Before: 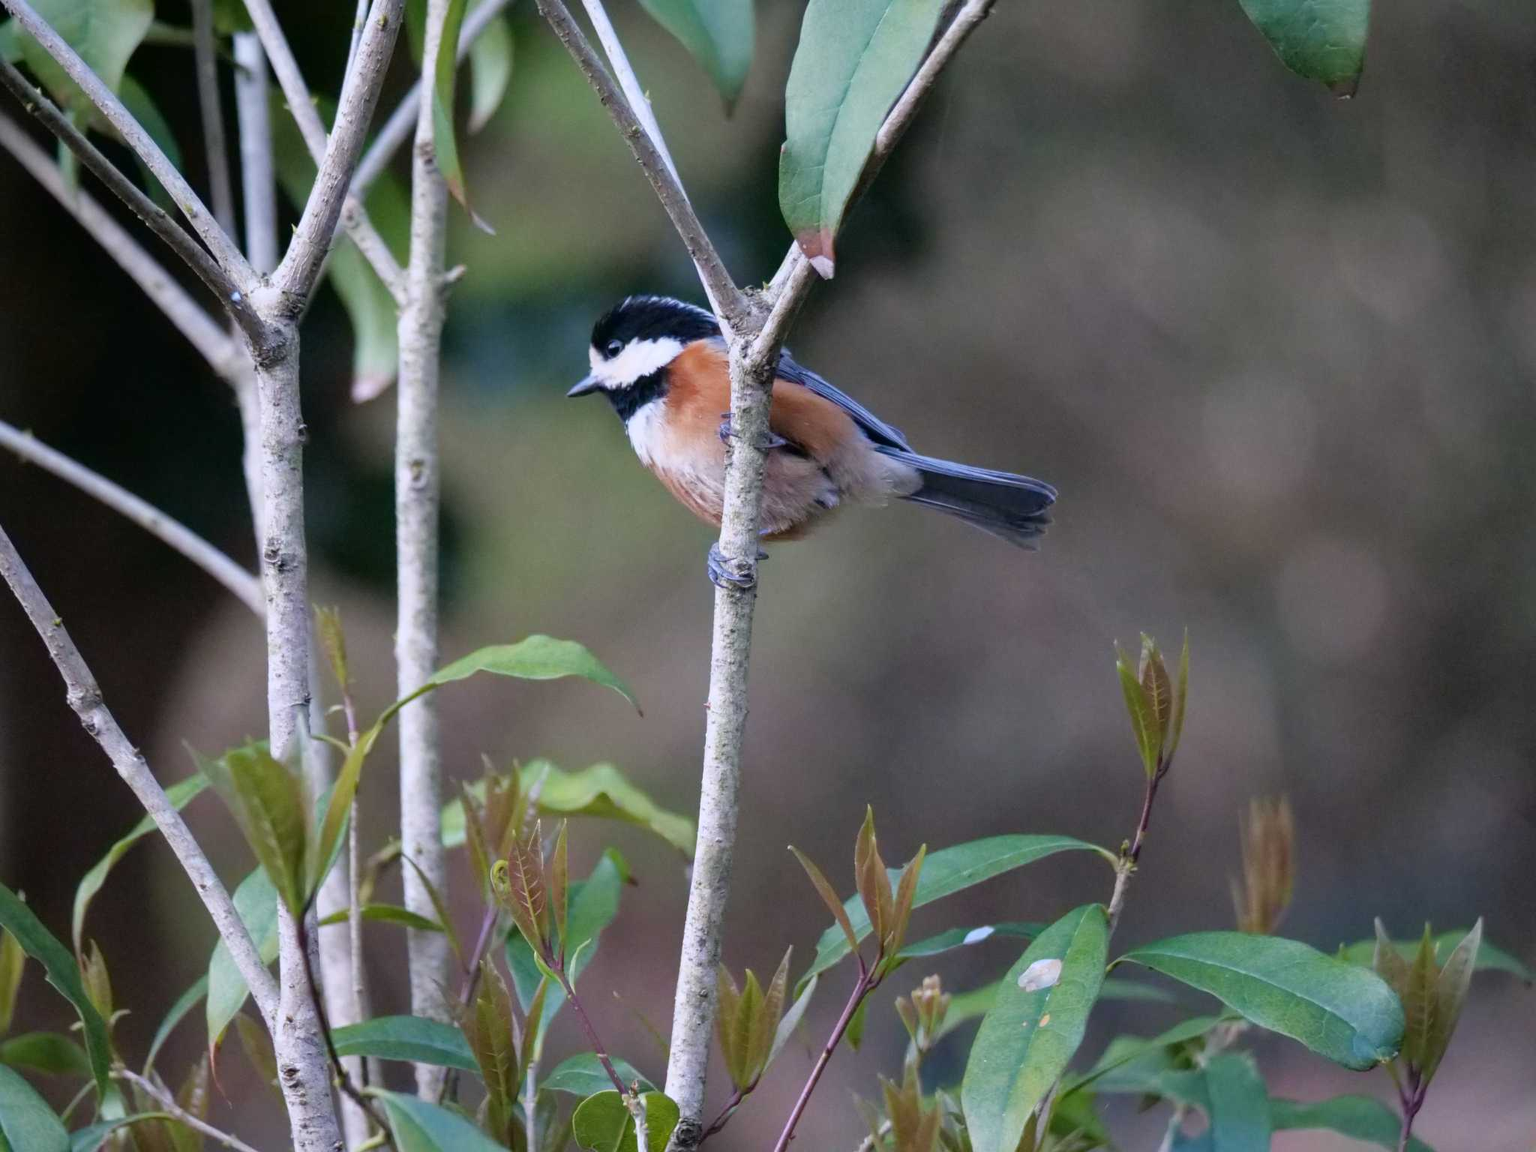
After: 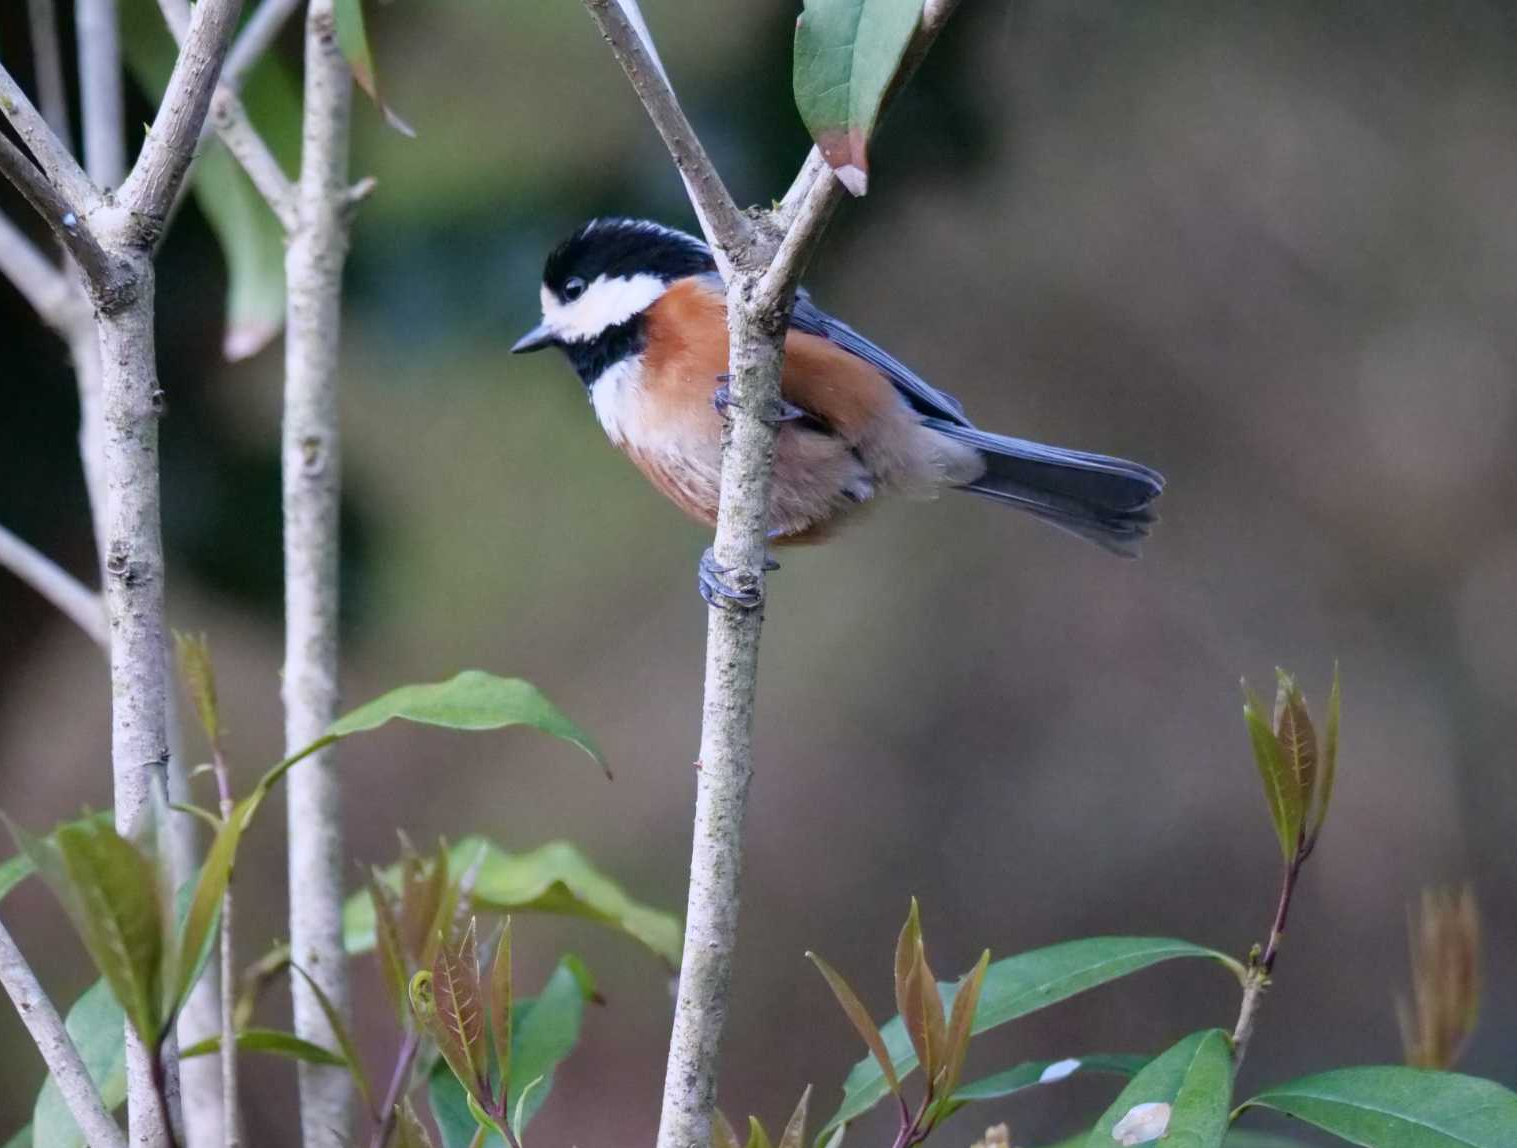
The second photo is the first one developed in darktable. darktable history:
crop and rotate: left 12.011%, top 11.479%, right 13.91%, bottom 13.775%
